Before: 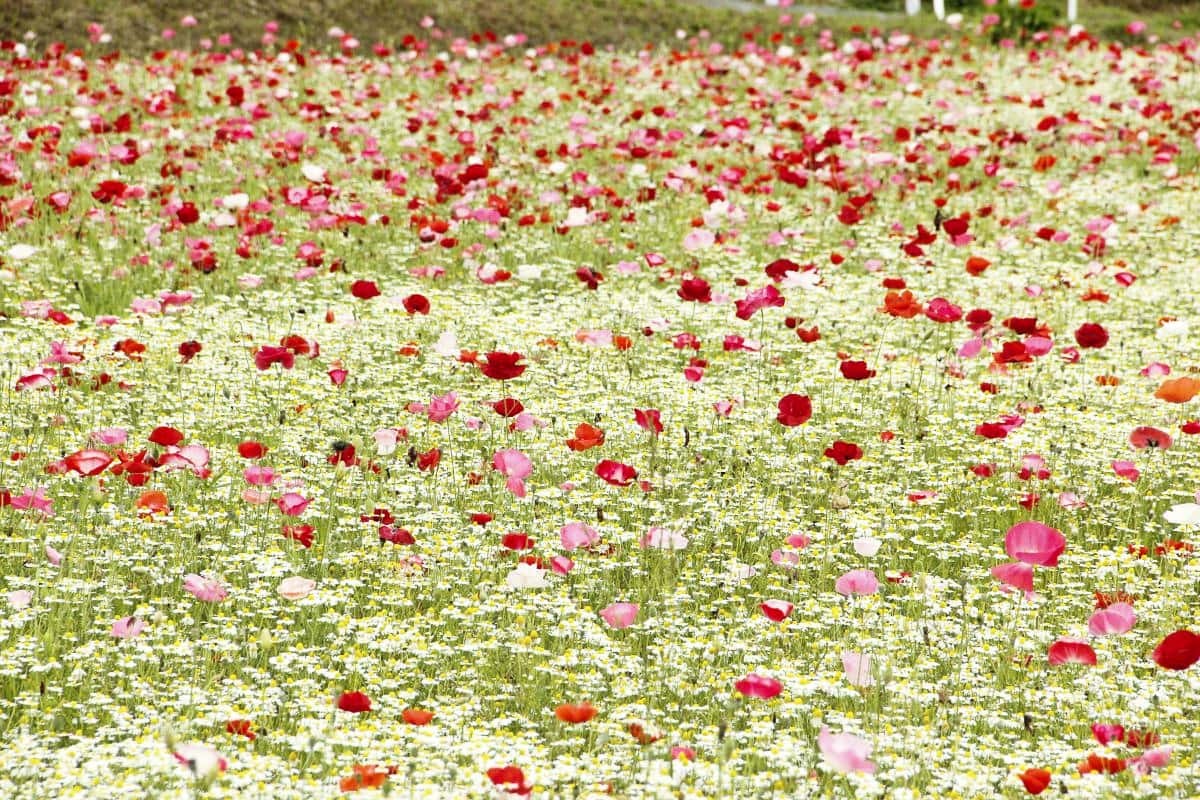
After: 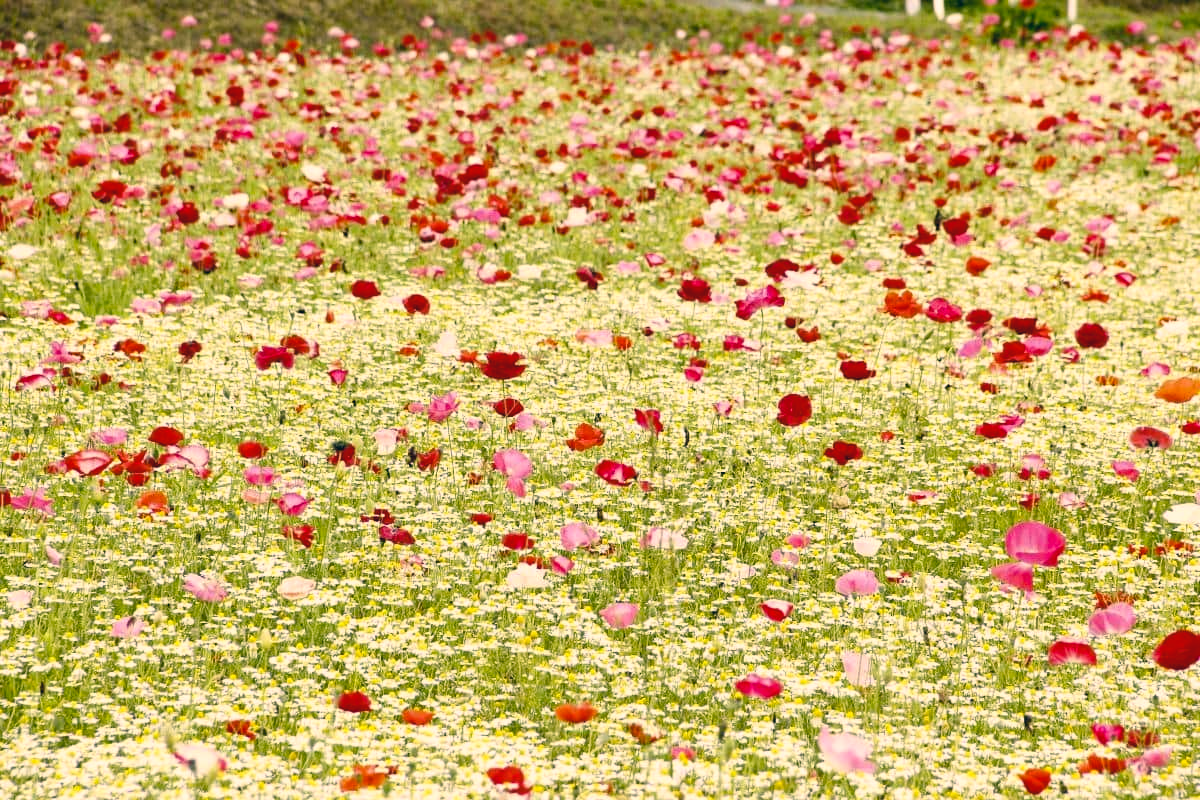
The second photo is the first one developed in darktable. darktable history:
color balance rgb: power › hue 328.96°, linear chroma grading › shadows 31.785%, linear chroma grading › global chroma -1.352%, linear chroma grading › mid-tones 3.862%, perceptual saturation grading › global saturation 0.923%, global vibrance 14.903%
color correction: highlights a* 10.27, highlights b* 14.68, shadows a* -10.17, shadows b* -14.9
